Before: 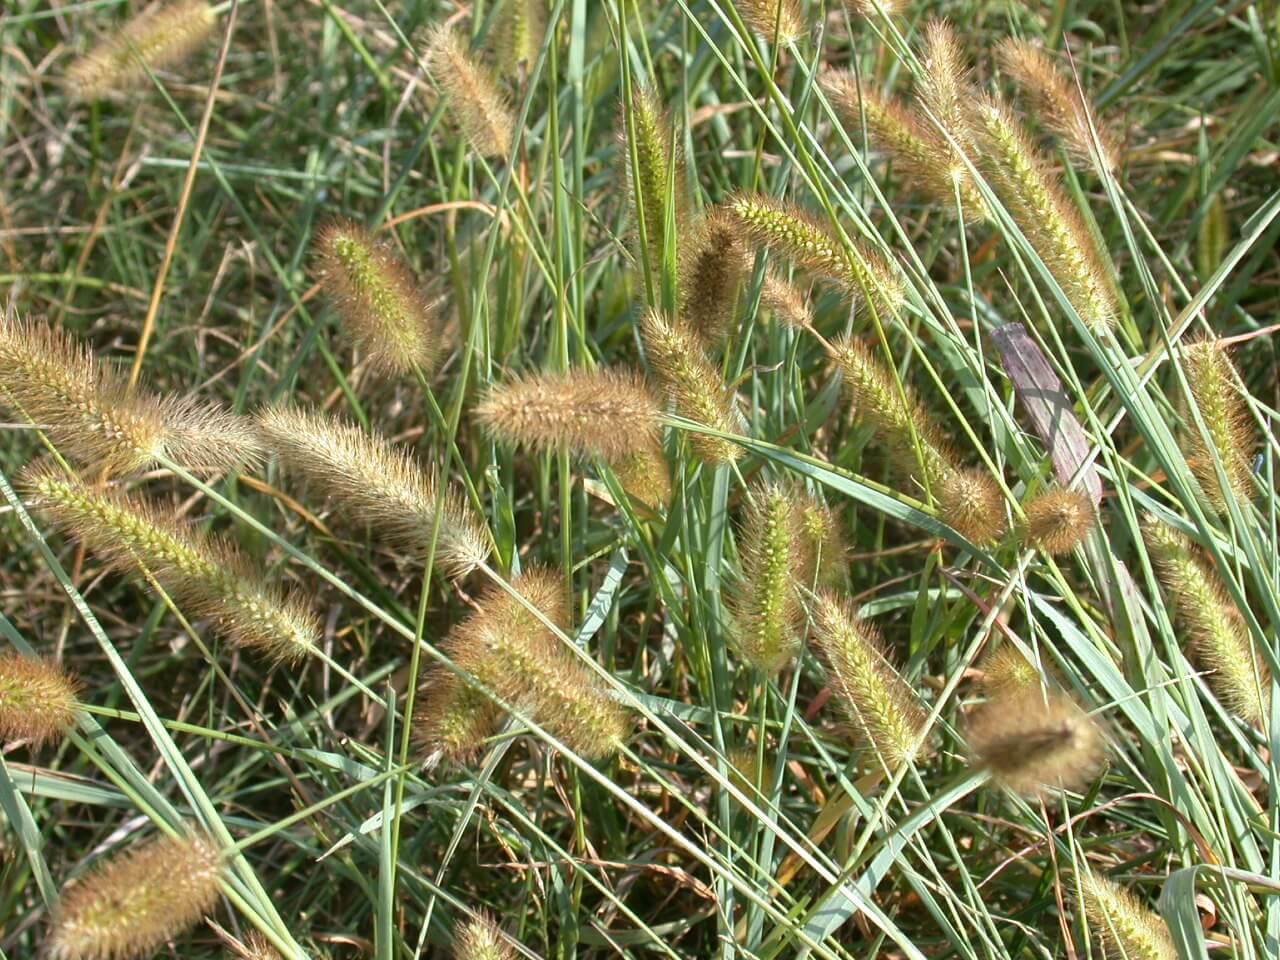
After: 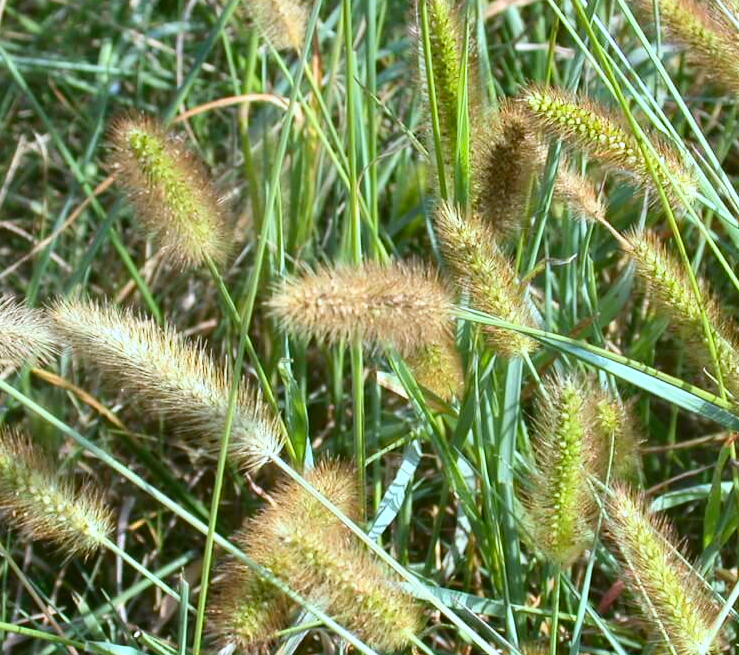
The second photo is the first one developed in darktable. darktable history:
contrast brightness saturation: contrast 0.23, brightness 0.1, saturation 0.29
white balance: red 0.926, green 1.003, blue 1.133
crop: left 16.202%, top 11.208%, right 26.045%, bottom 20.557%
tone equalizer: on, module defaults
